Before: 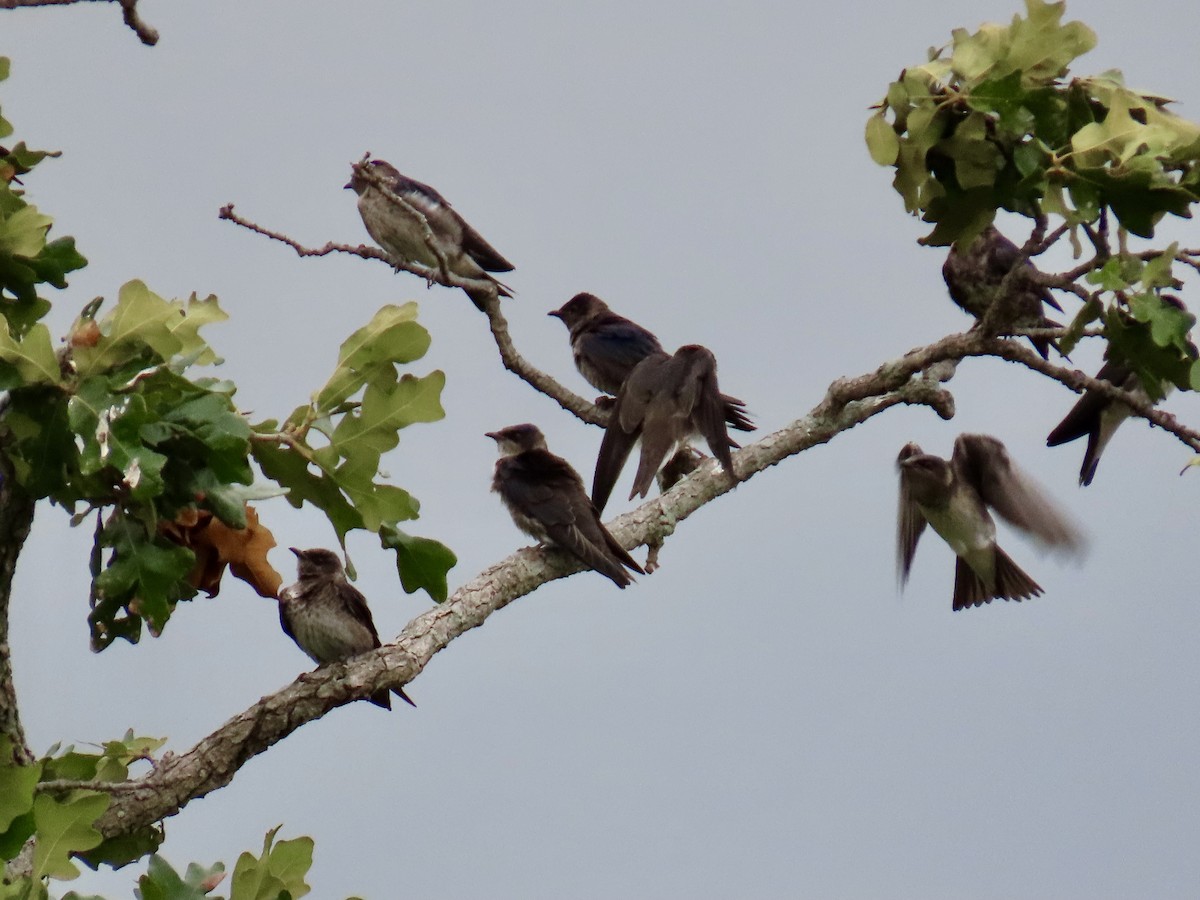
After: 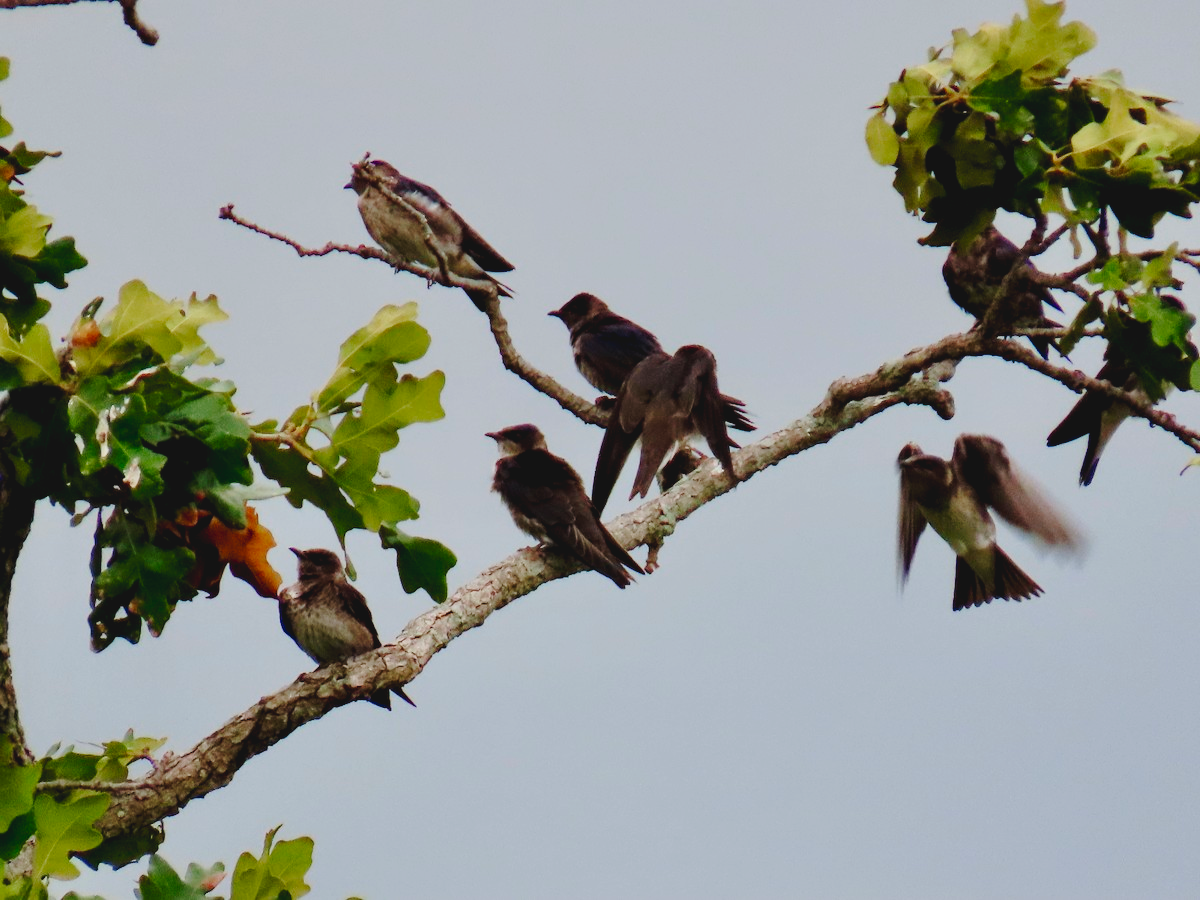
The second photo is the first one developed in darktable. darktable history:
exposure: black level correction 0.009, exposure -0.662 EV, compensate highlight preservation false
base curve: curves: ch0 [(0, 0) (0.028, 0.03) (0.121, 0.232) (0.46, 0.748) (0.859, 0.968) (1, 1)], preserve colors none
contrast brightness saturation: contrast -0.097, brightness 0.041, saturation 0.081
